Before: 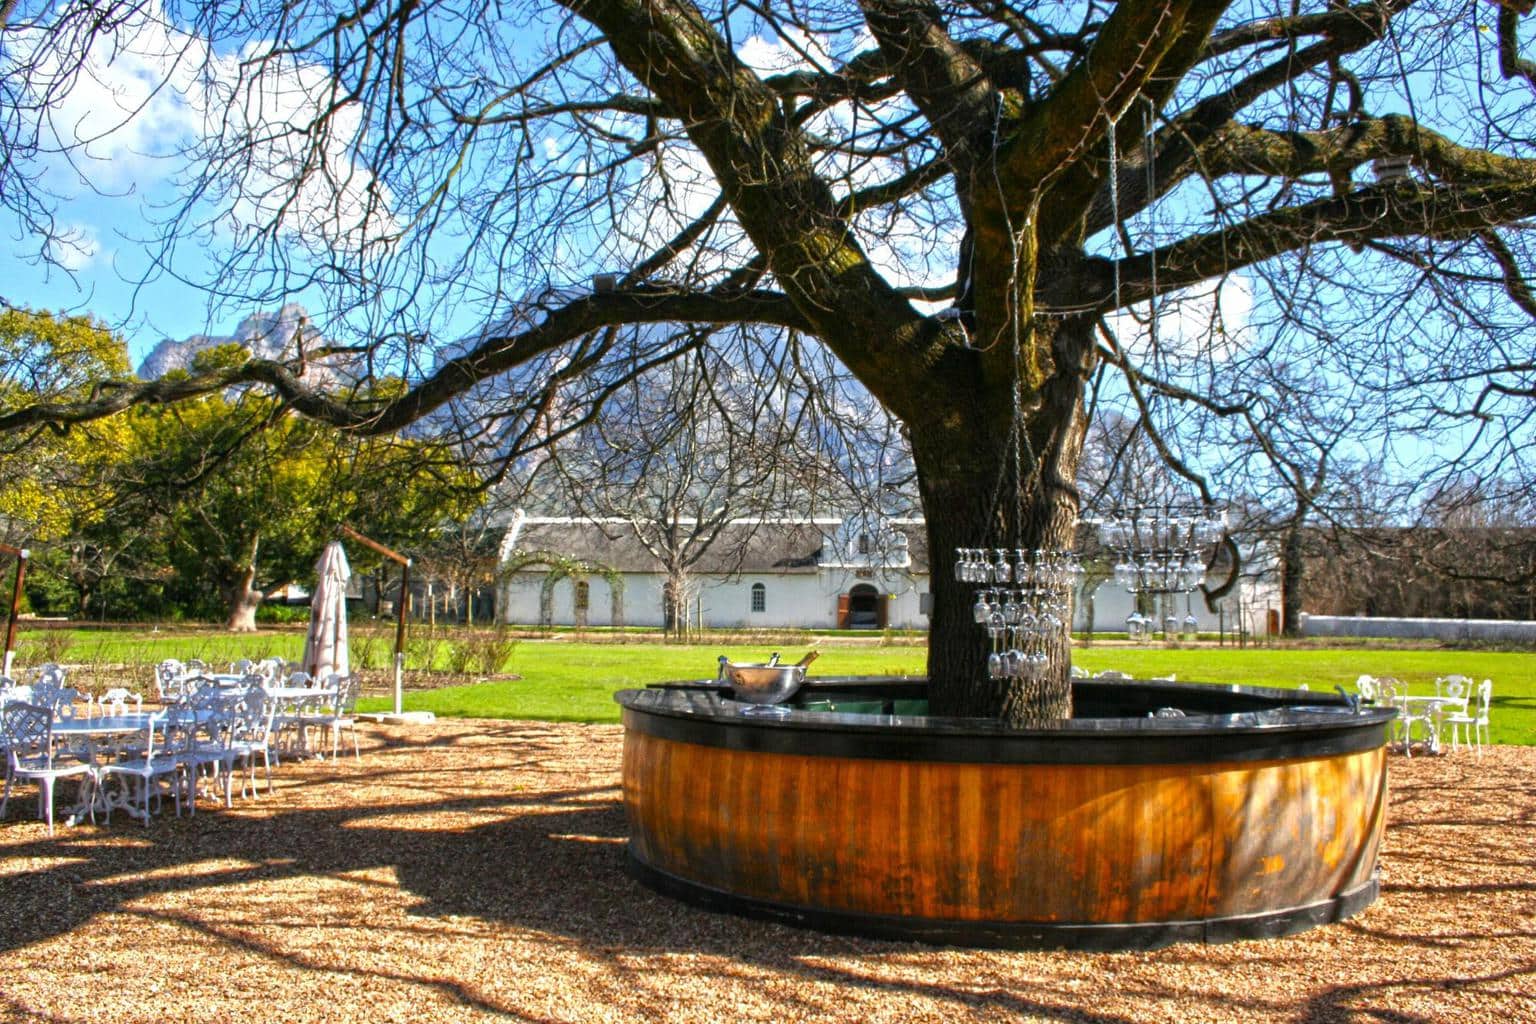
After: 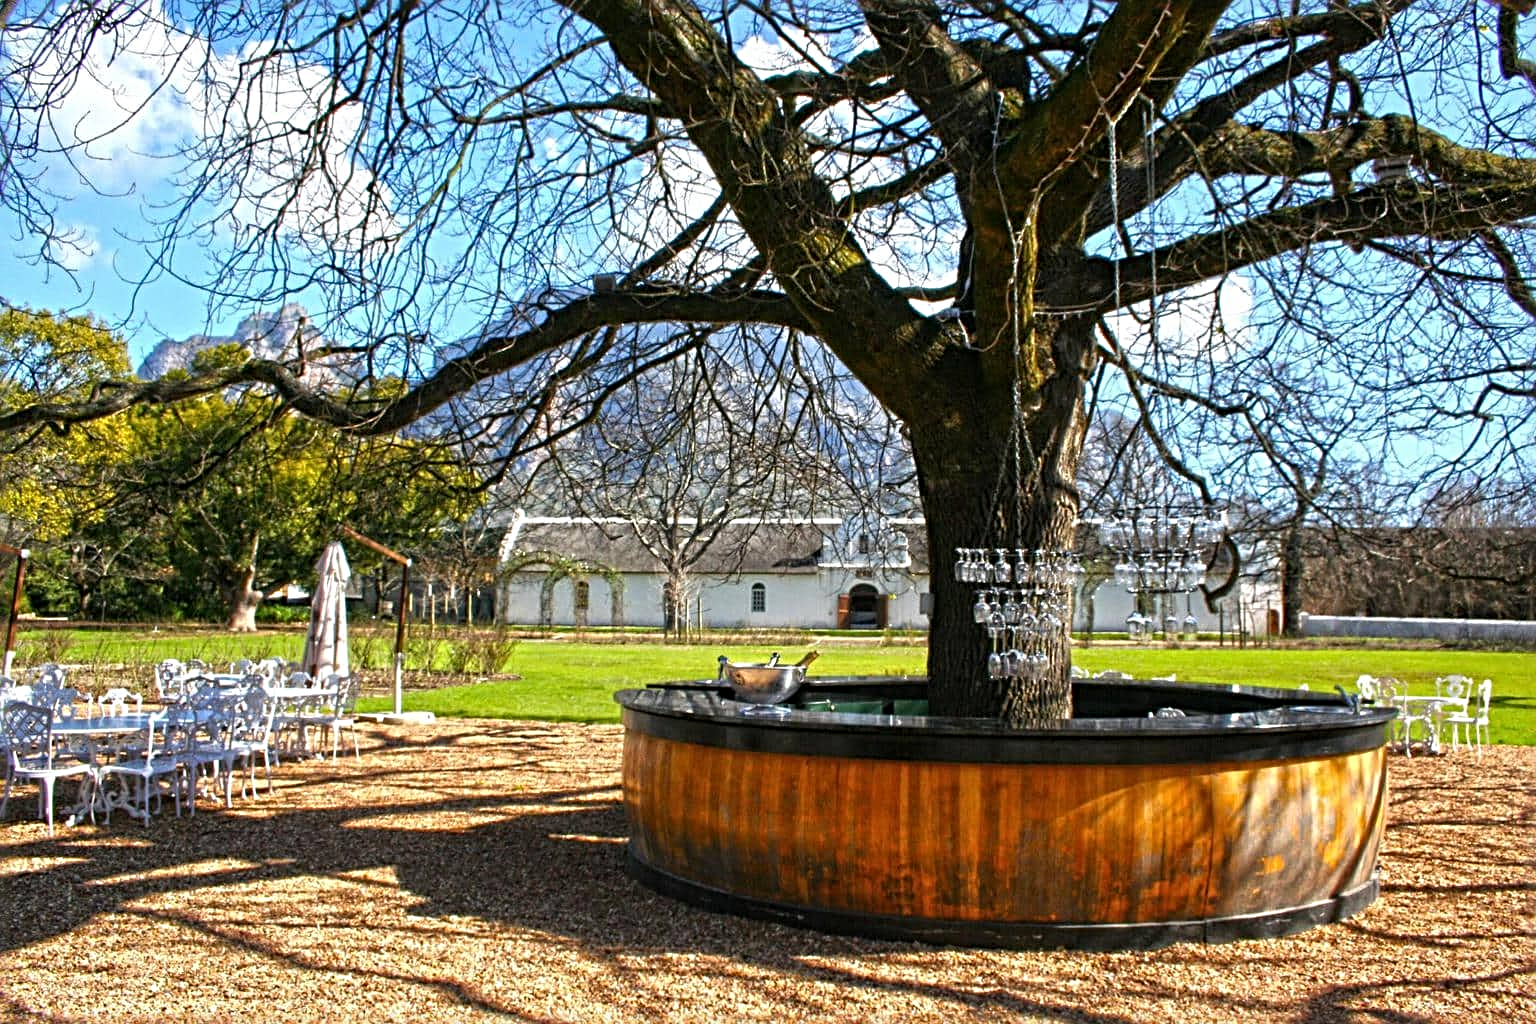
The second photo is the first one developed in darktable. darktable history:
sharpen: radius 3.963
